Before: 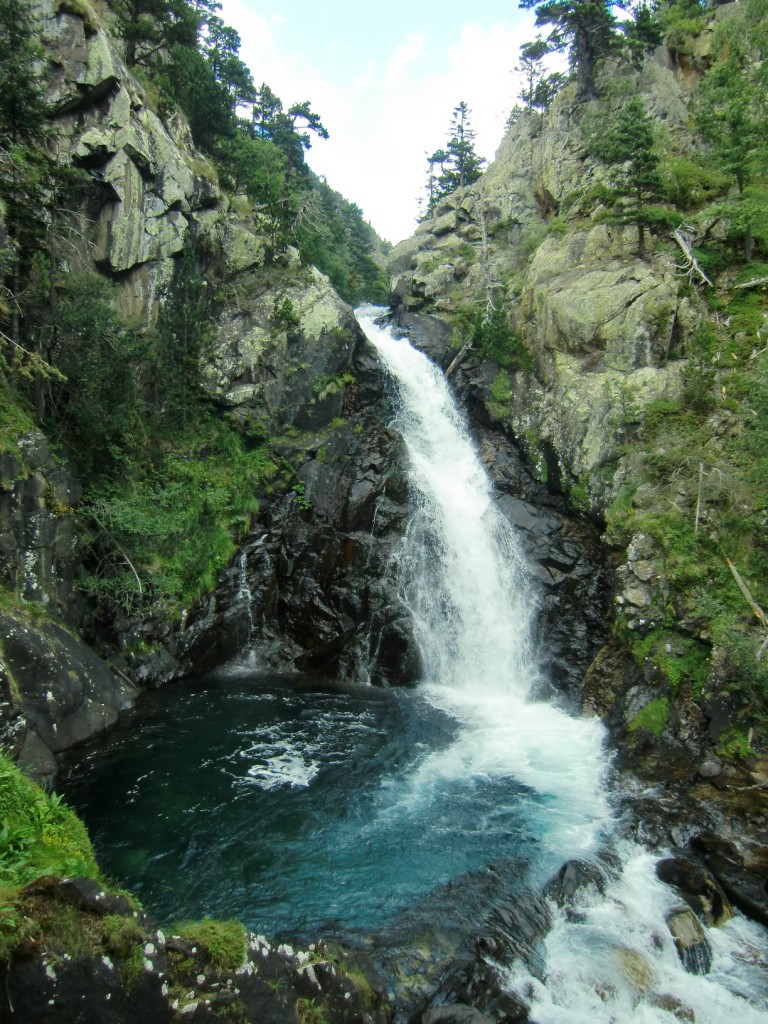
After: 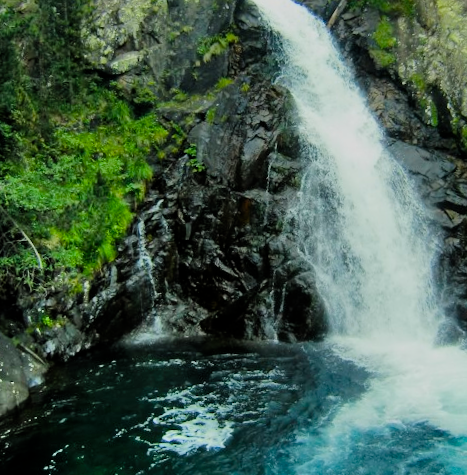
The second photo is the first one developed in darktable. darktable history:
rotate and perspective: rotation -4.57°, crop left 0.054, crop right 0.944, crop top 0.087, crop bottom 0.914
crop: left 13.312%, top 31.28%, right 24.627%, bottom 15.582%
color balance rgb: linear chroma grading › global chroma 15%, perceptual saturation grading › global saturation 30%
shadows and highlights: soften with gaussian
filmic rgb: middle gray luminance 18.42%, black relative exposure -9 EV, white relative exposure 3.75 EV, threshold 6 EV, target black luminance 0%, hardness 4.85, latitude 67.35%, contrast 0.955, highlights saturation mix 20%, shadows ↔ highlights balance 21.36%, add noise in highlights 0, preserve chrominance luminance Y, color science v3 (2019), use custom middle-gray values true, iterations of high-quality reconstruction 0, contrast in highlights soft, enable highlight reconstruction true
